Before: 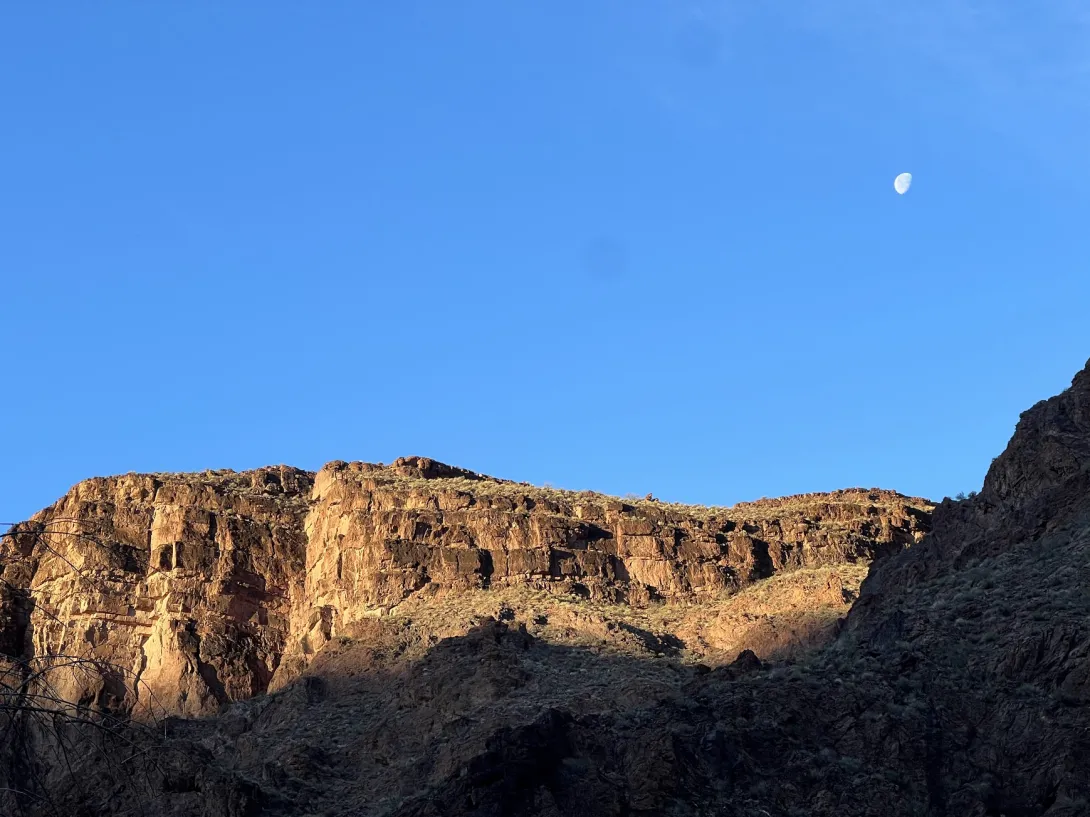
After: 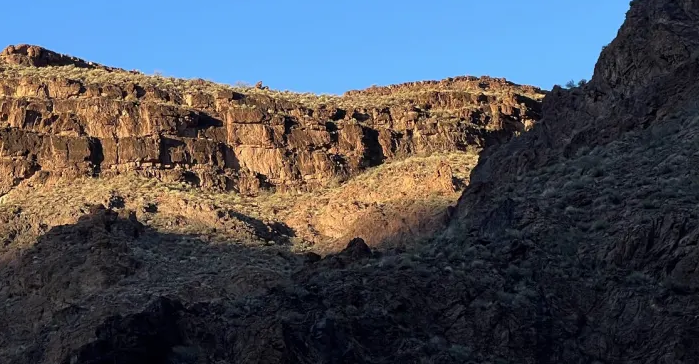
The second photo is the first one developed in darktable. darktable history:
crop and rotate: left 35.866%, top 50.47%, bottom 4.879%
